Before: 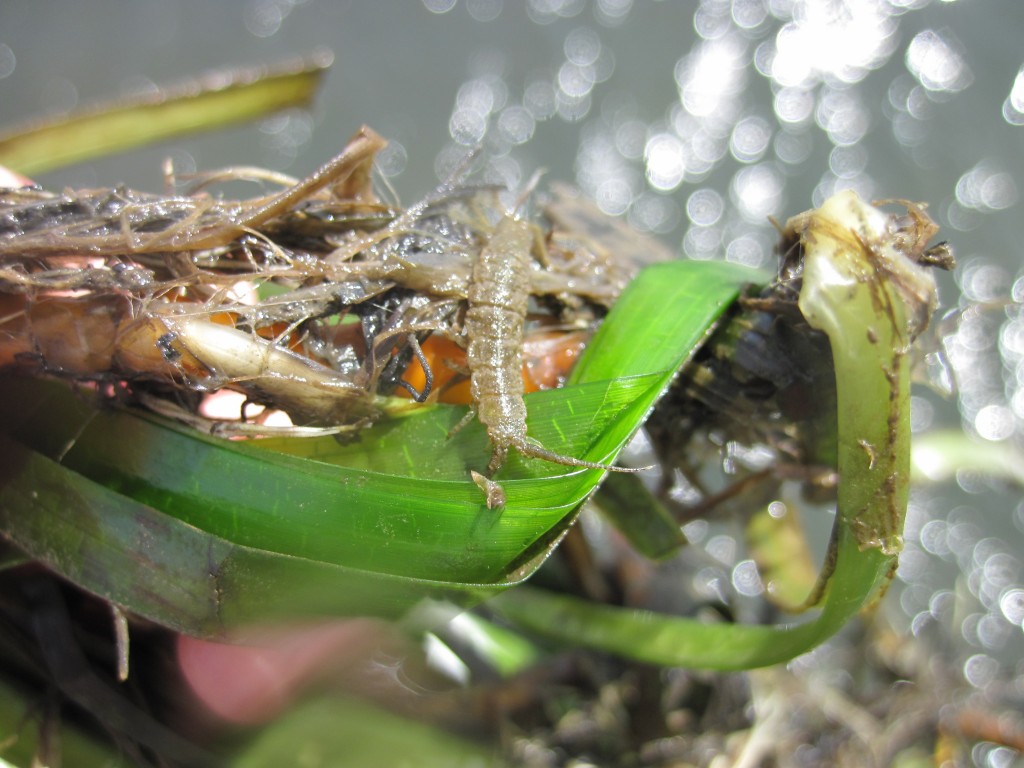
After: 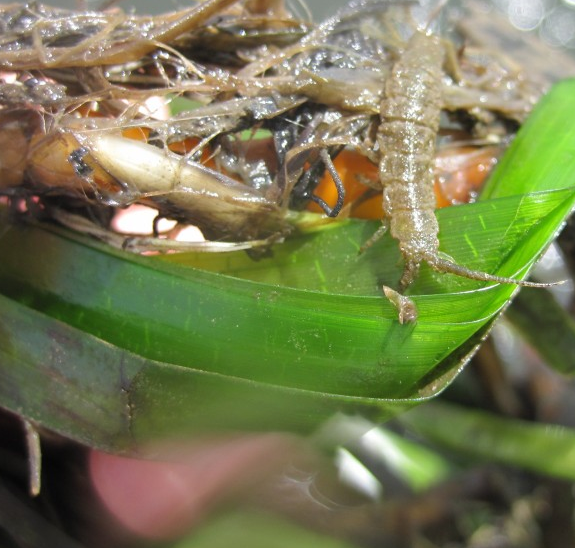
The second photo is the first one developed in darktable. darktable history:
crop: left 8.654%, top 24.166%, right 35.125%, bottom 4.453%
